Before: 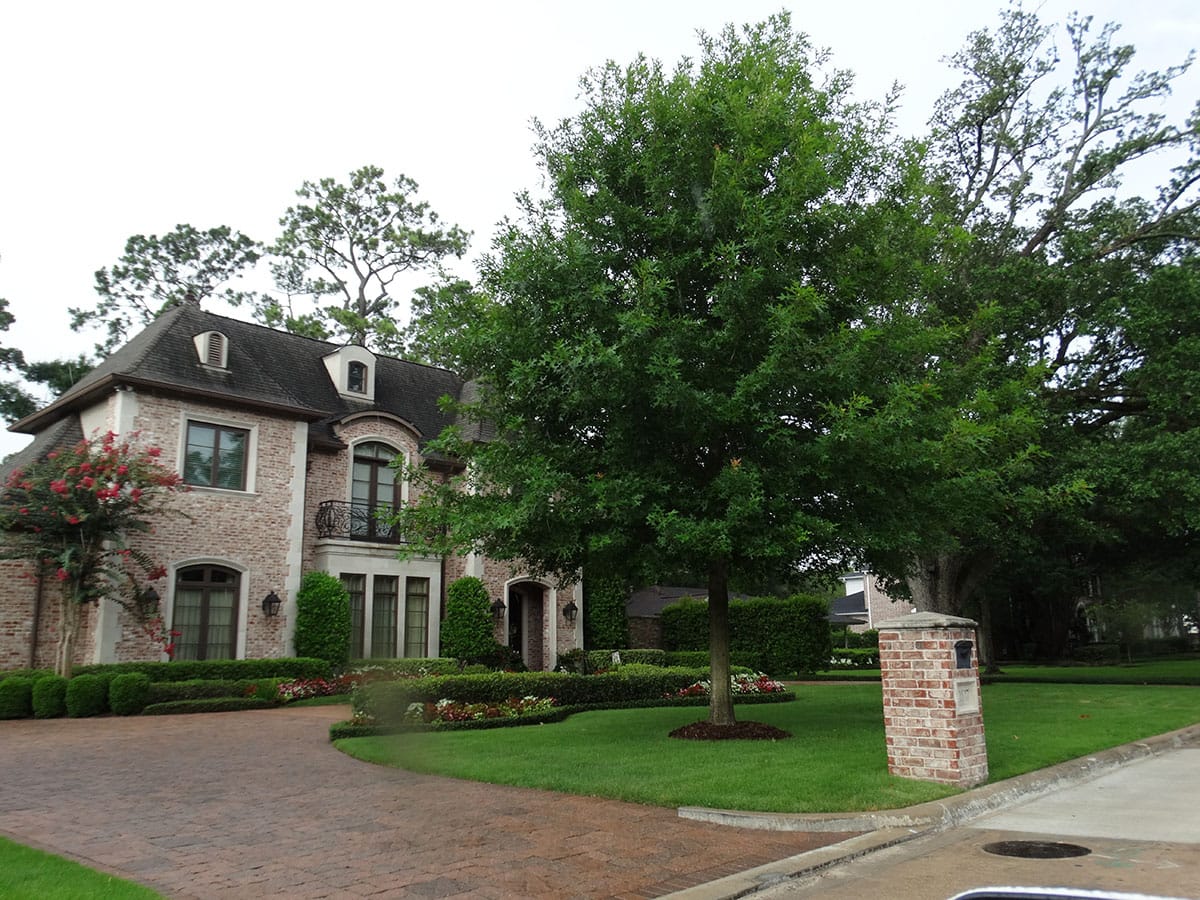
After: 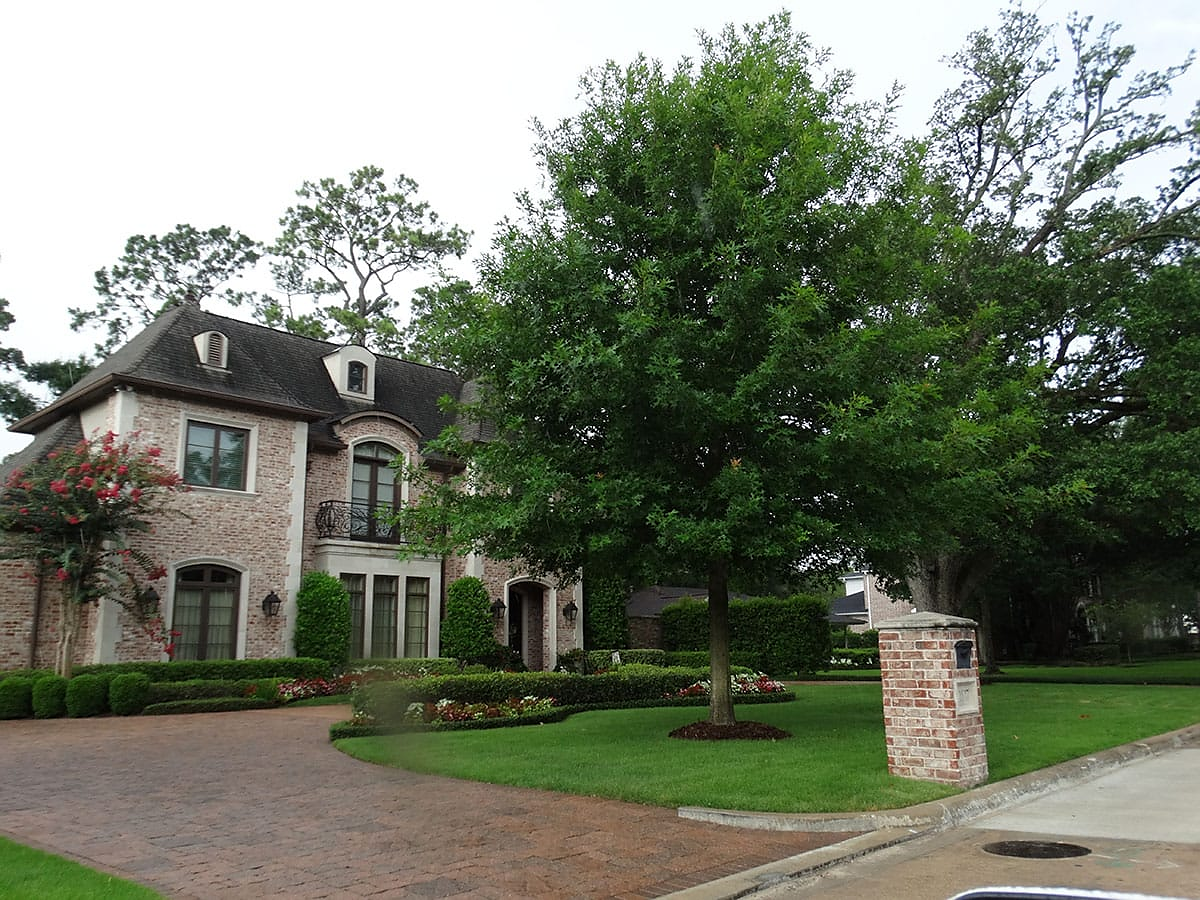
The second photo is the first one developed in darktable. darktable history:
sharpen: radius 1.002, threshold 0.987
